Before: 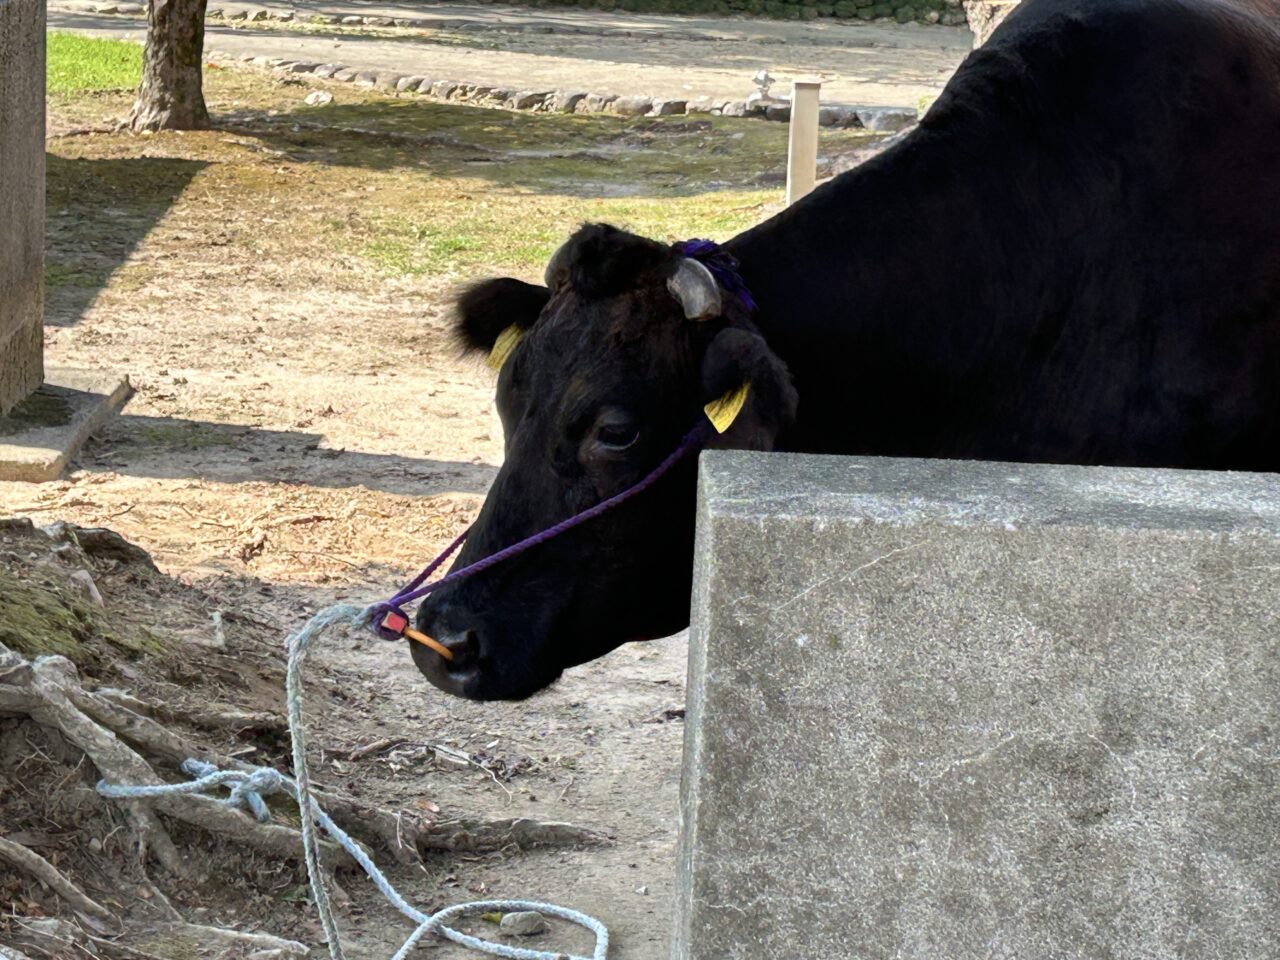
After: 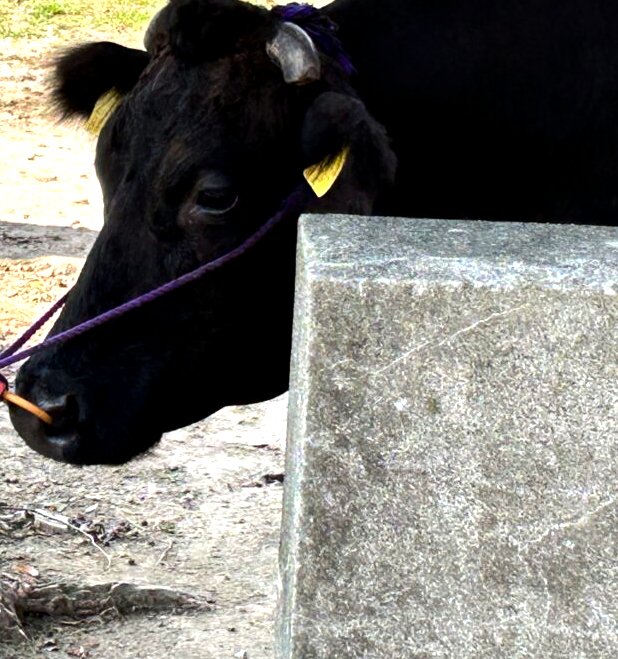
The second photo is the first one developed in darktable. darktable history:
tone equalizer: -8 EV -0.75 EV, -7 EV -0.7 EV, -6 EV -0.6 EV, -5 EV -0.4 EV, -3 EV 0.4 EV, -2 EV 0.6 EV, -1 EV 0.7 EV, +0 EV 0.75 EV, edges refinement/feathering 500, mask exposure compensation -1.57 EV, preserve details no
crop: left 31.379%, top 24.658%, right 20.326%, bottom 6.628%
local contrast: highlights 100%, shadows 100%, detail 120%, midtone range 0.2
